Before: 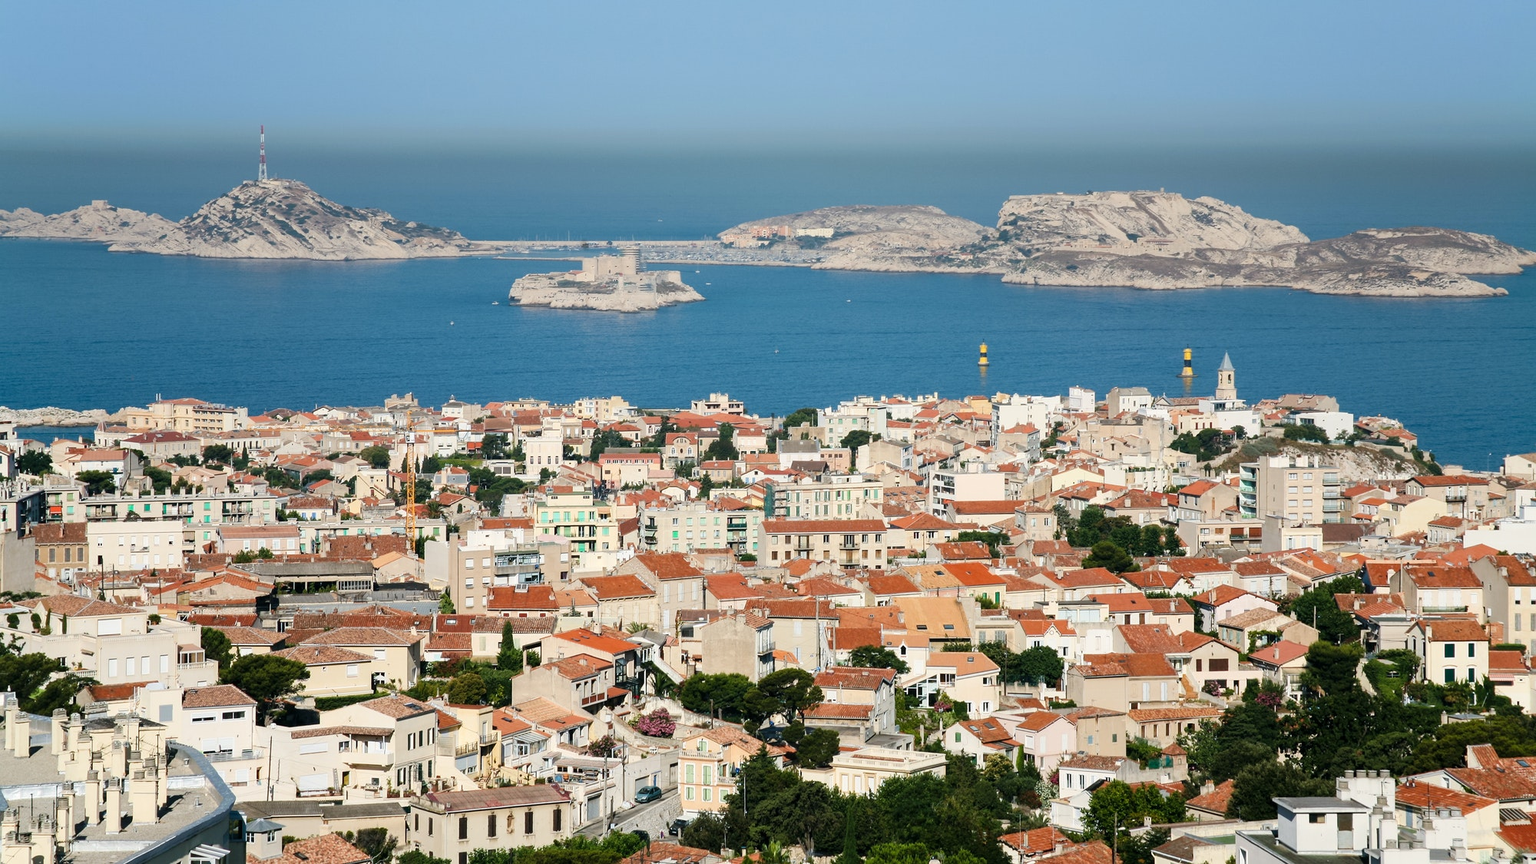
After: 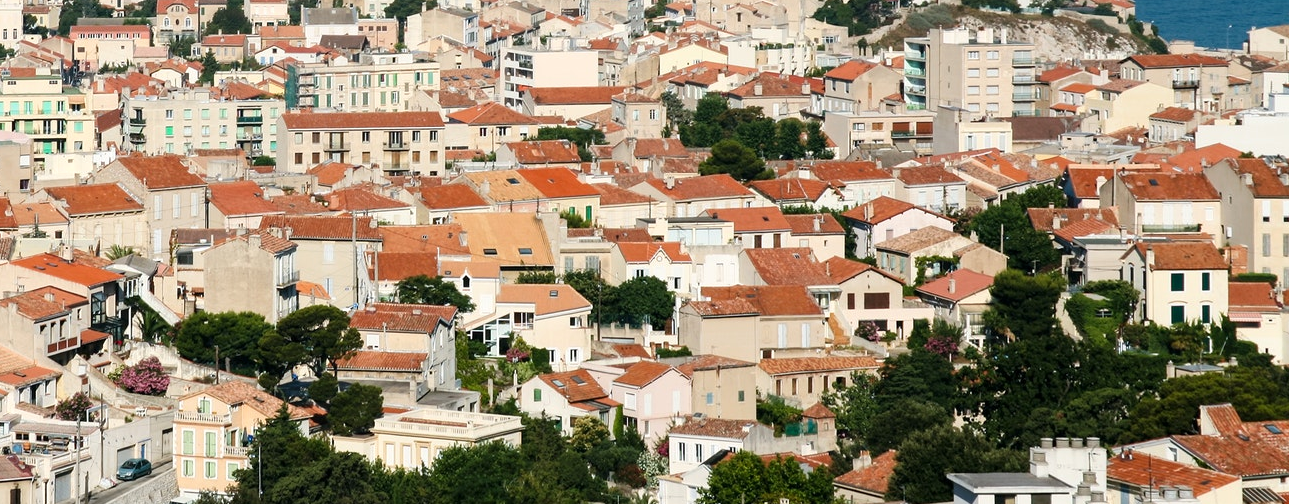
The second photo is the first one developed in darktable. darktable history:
exposure: exposure 0.078 EV, compensate highlight preservation false
crop and rotate: left 35.509%, top 50.238%, bottom 4.934%
